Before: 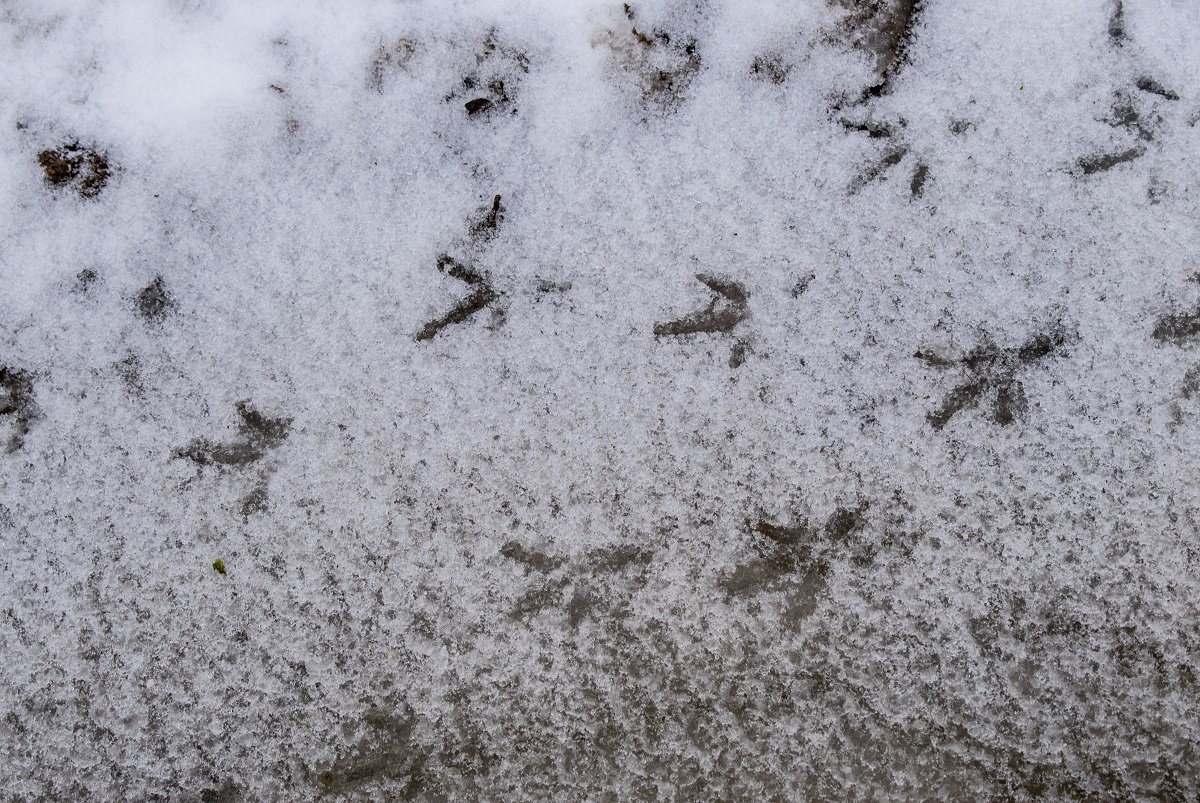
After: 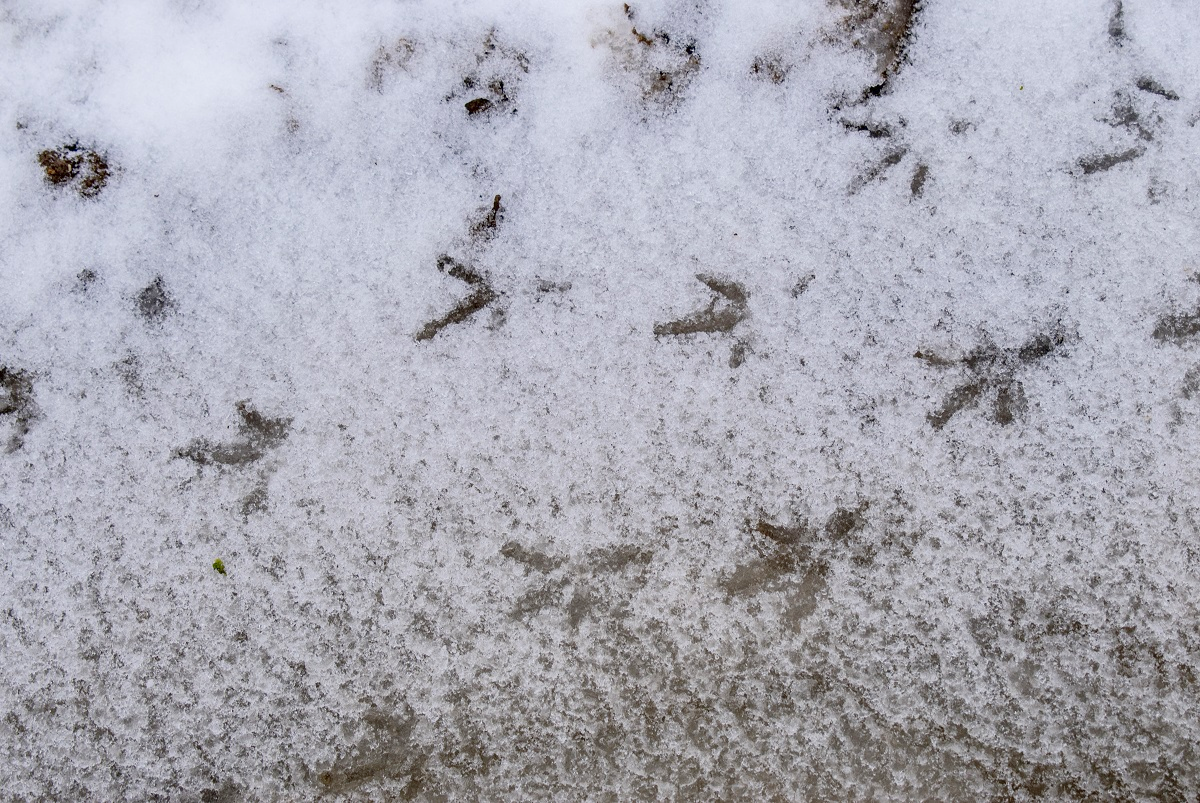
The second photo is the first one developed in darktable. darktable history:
exposure: compensate exposure bias true, compensate highlight preservation false
levels: white 99.91%, levels [0, 0.445, 1]
